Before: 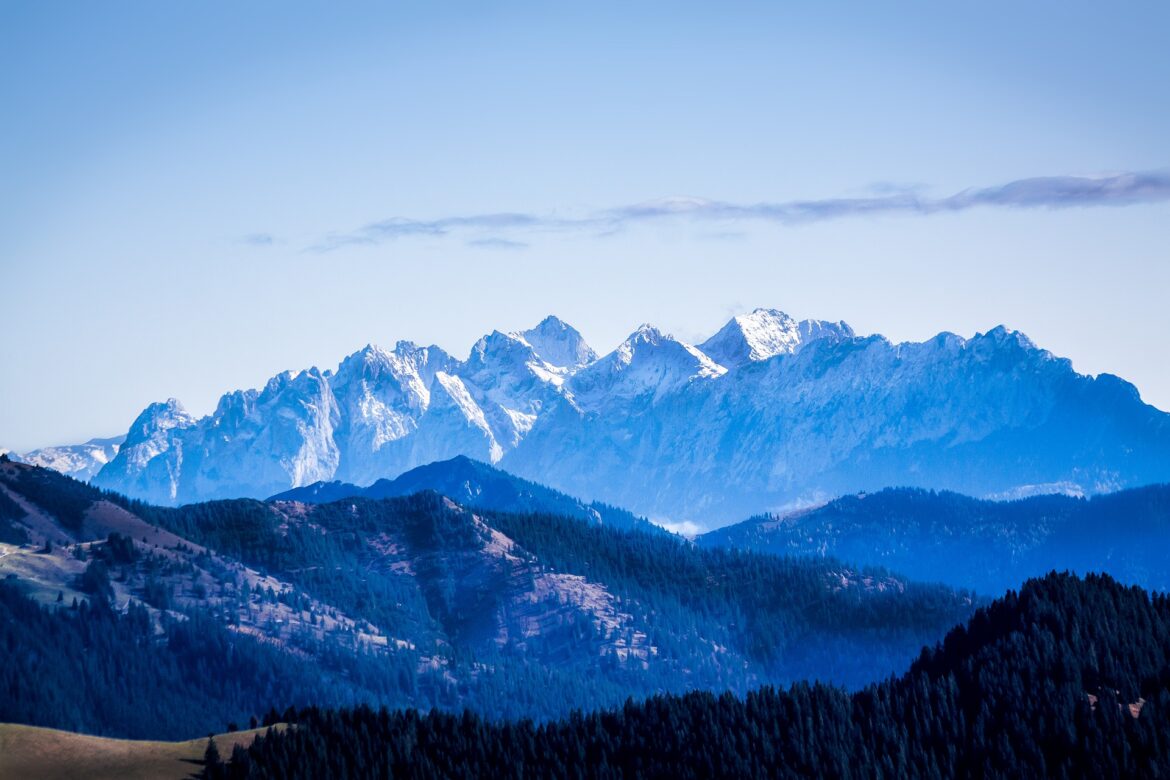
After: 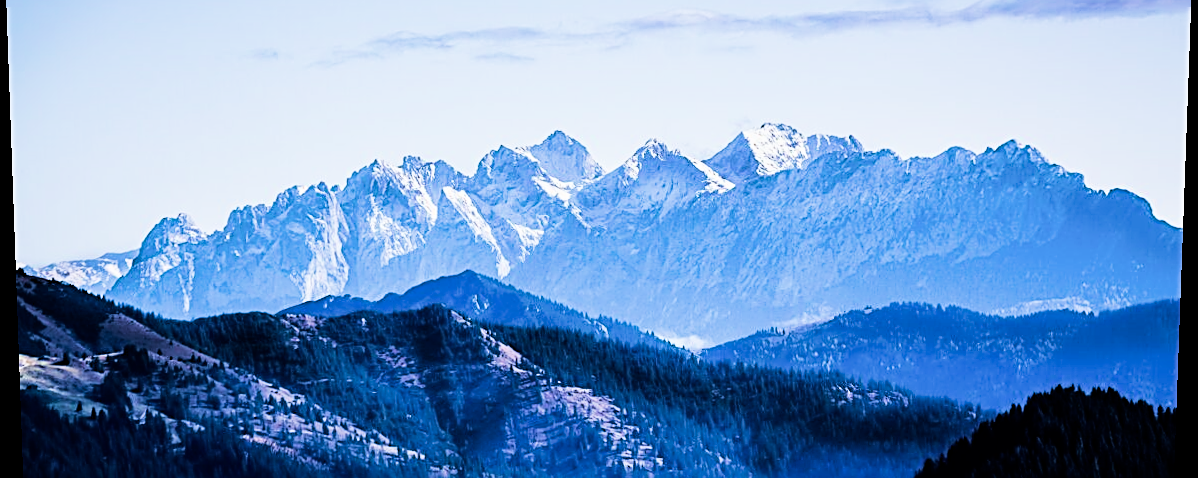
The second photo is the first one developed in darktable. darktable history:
rotate and perspective: lens shift (vertical) 0.048, lens shift (horizontal) -0.024, automatic cropping off
crop and rotate: top 25.357%, bottom 13.942%
velvia: strength 45%
tone equalizer: -8 EV -1.08 EV, -7 EV -1.01 EV, -6 EV -0.867 EV, -5 EV -0.578 EV, -3 EV 0.578 EV, -2 EV 0.867 EV, -1 EV 1.01 EV, +0 EV 1.08 EV, edges refinement/feathering 500, mask exposure compensation -1.57 EV, preserve details no
sharpen: radius 2.676, amount 0.669
filmic rgb: black relative exposure -7.65 EV, hardness 4.02, contrast 1.1, highlights saturation mix -30%
haze removal: compatibility mode true, adaptive false
